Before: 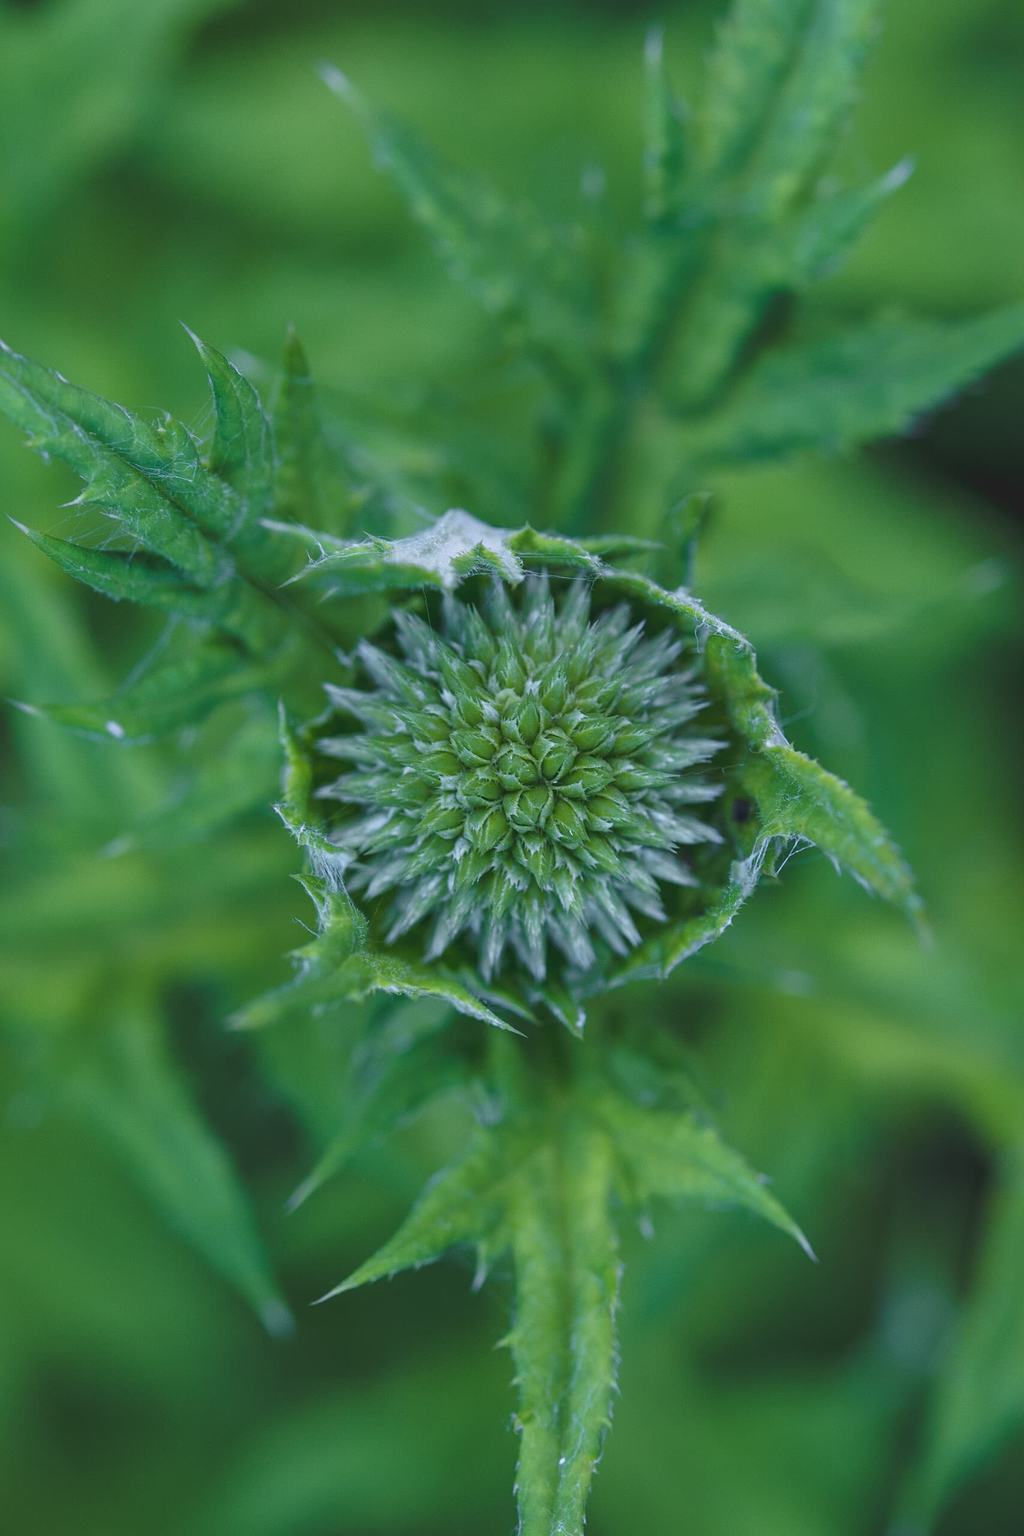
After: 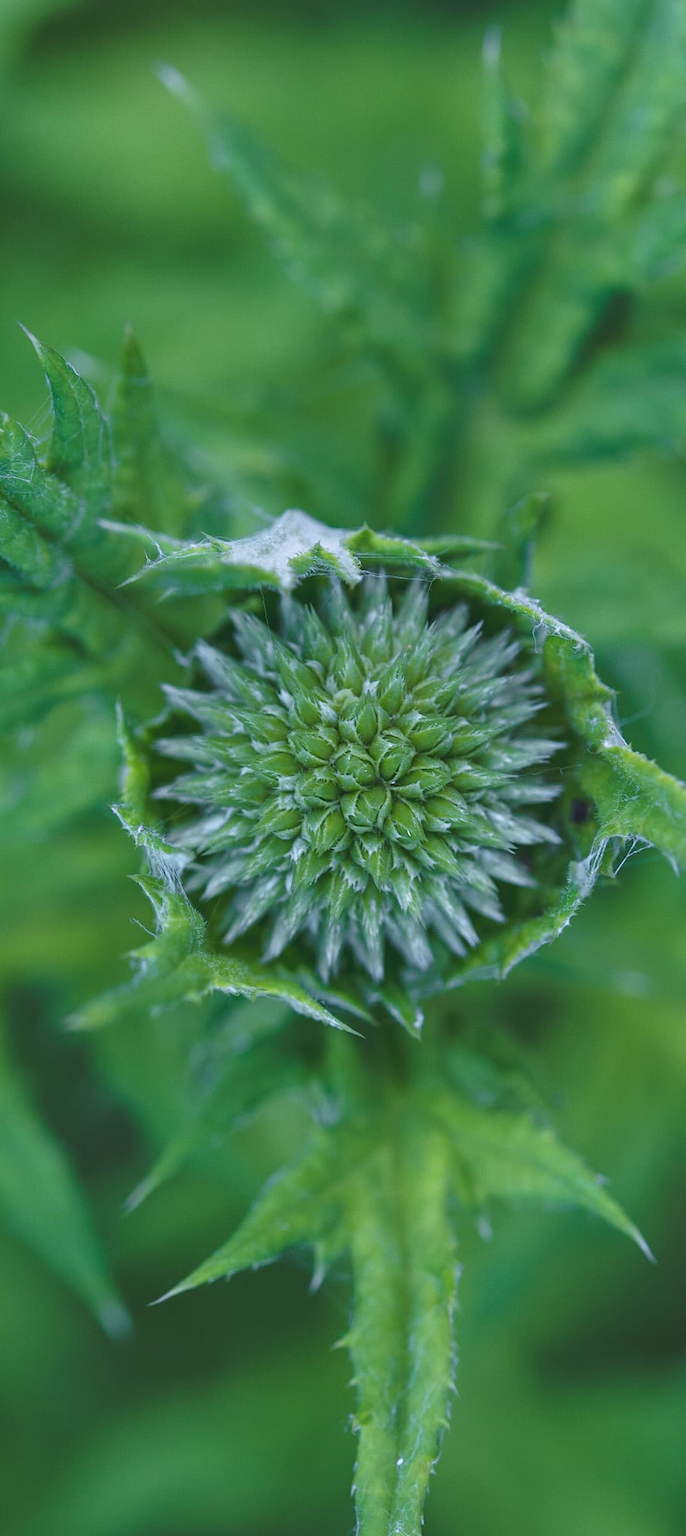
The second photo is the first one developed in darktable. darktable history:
crop and rotate: left 15.891%, right 17.13%
exposure: exposure 0.15 EV, compensate highlight preservation false
